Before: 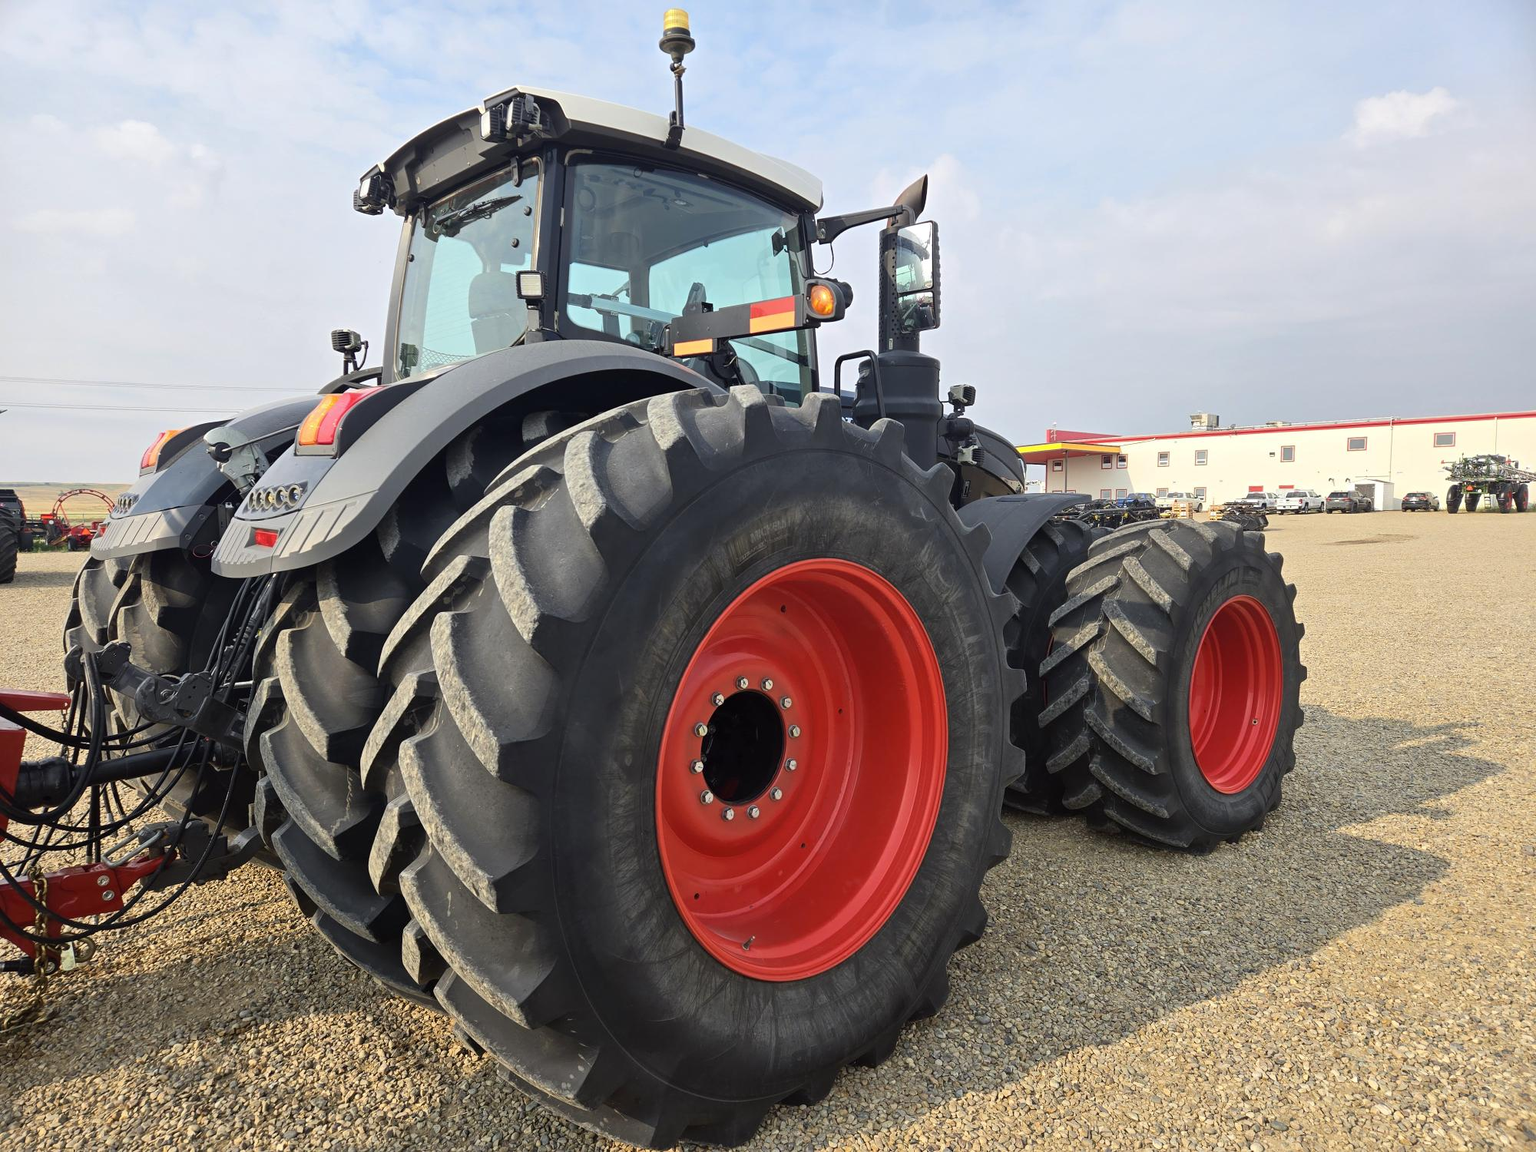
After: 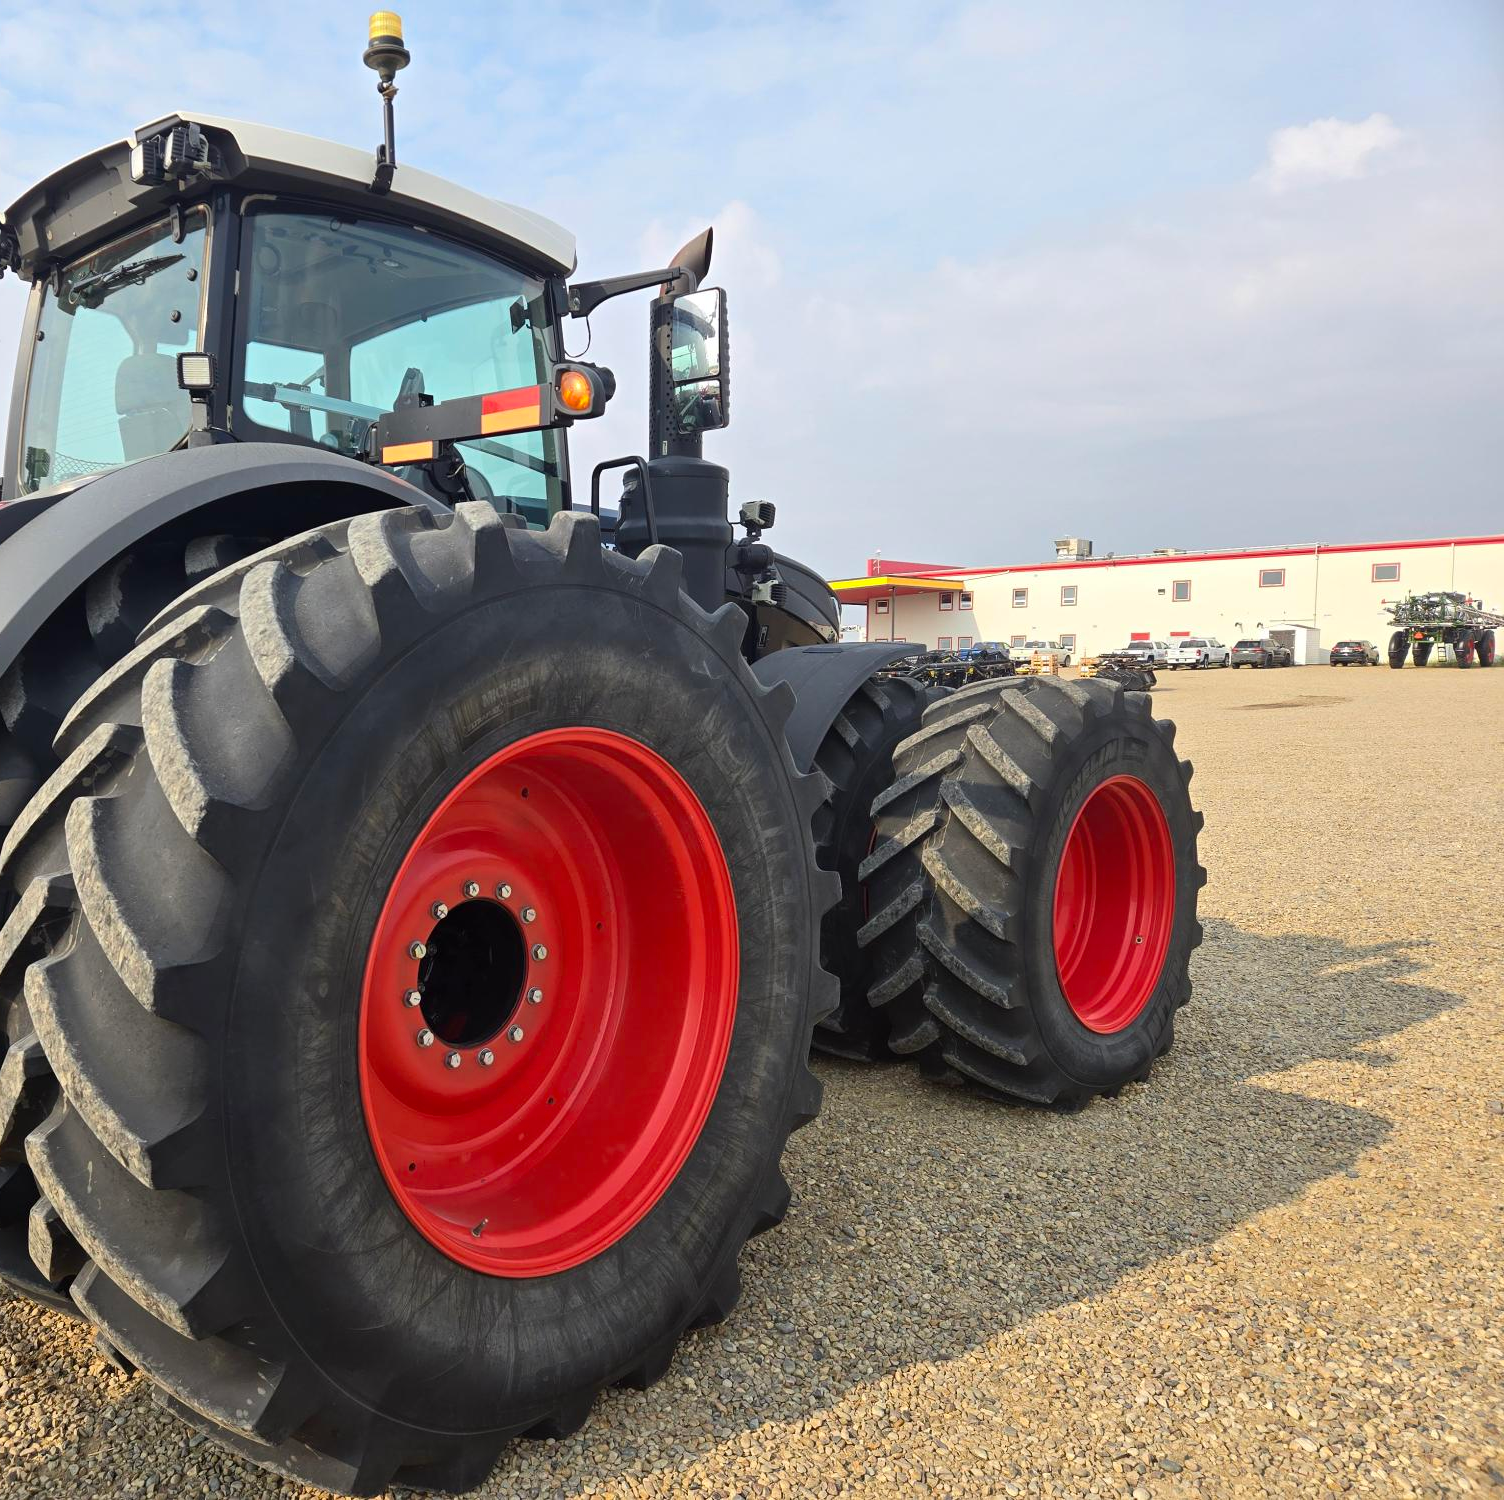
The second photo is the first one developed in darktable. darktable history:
crop and rotate: left 24.764%
